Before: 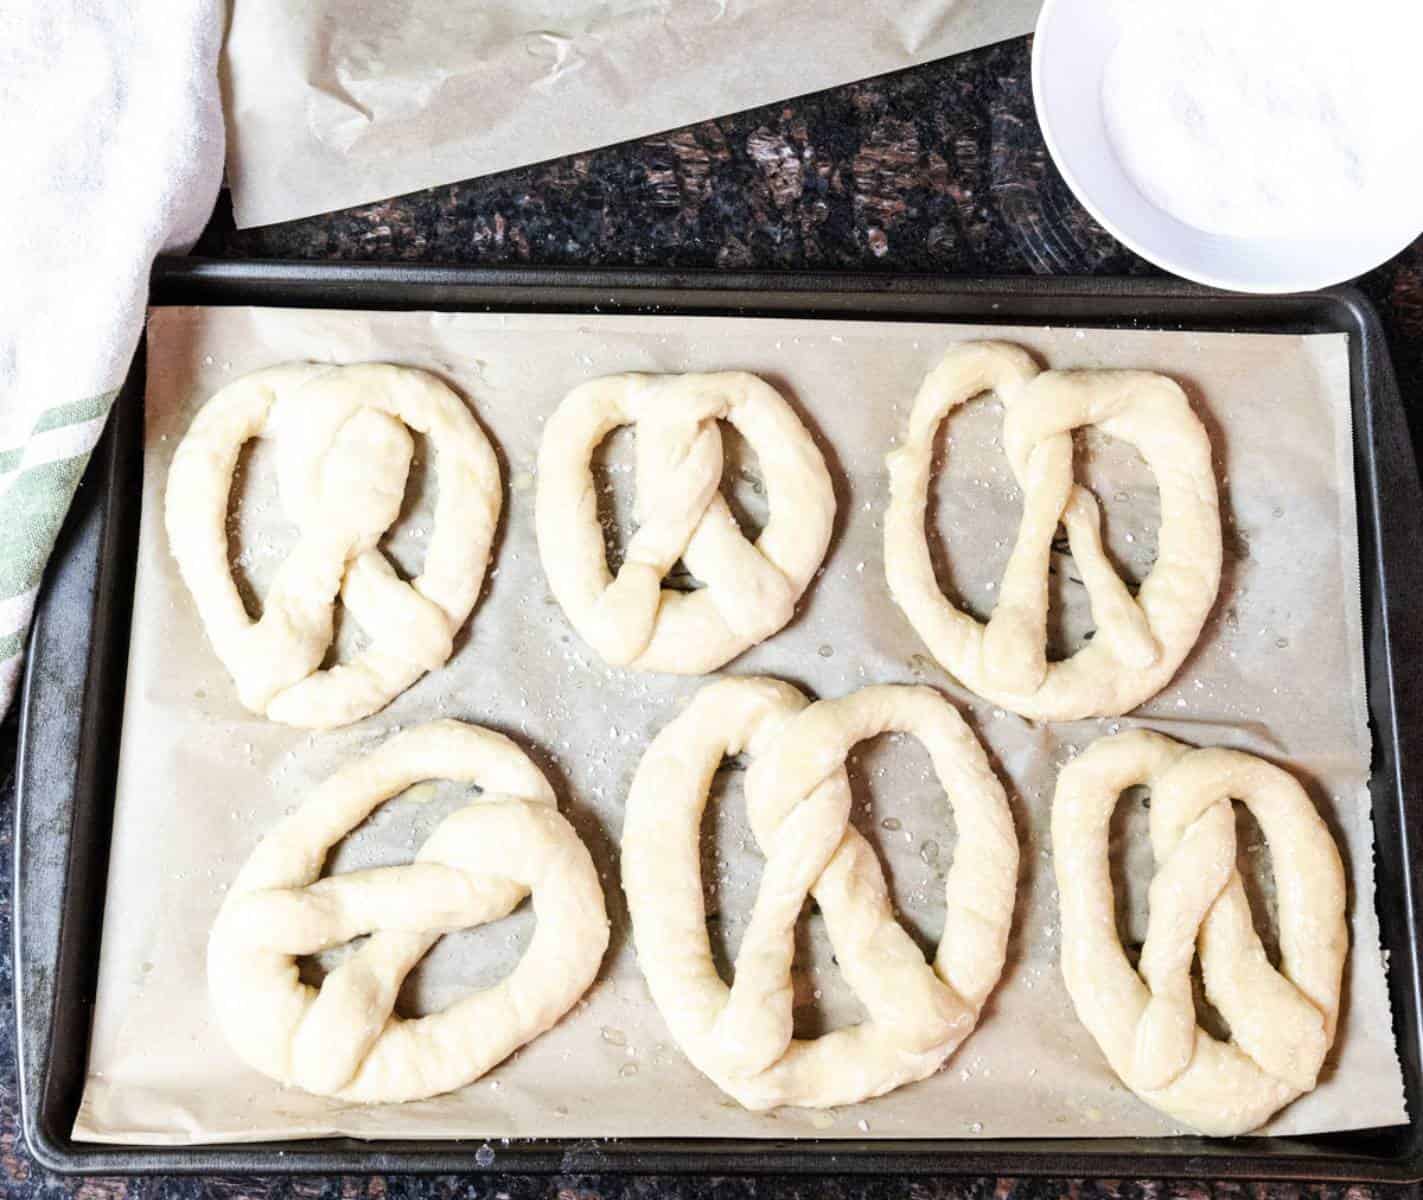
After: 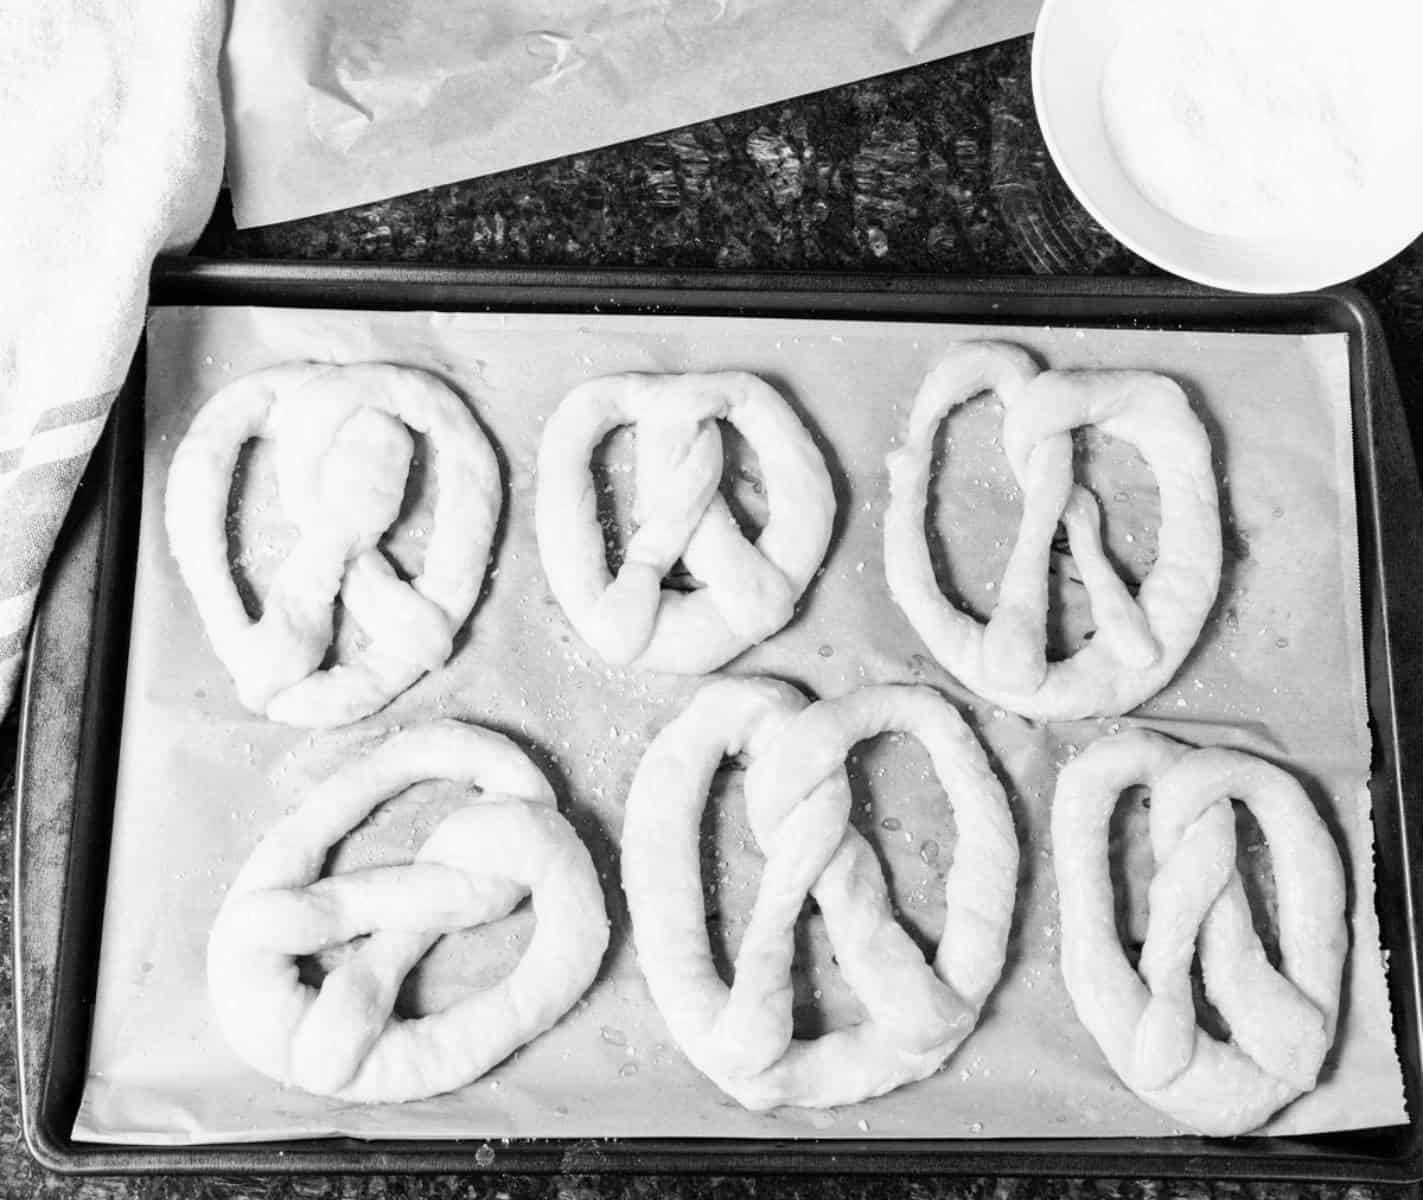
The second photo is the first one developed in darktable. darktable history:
color calibration: output gray [0.267, 0.423, 0.267, 0], illuminant same as pipeline (D50), adaptation none (bypass)
tone equalizer: on, module defaults
